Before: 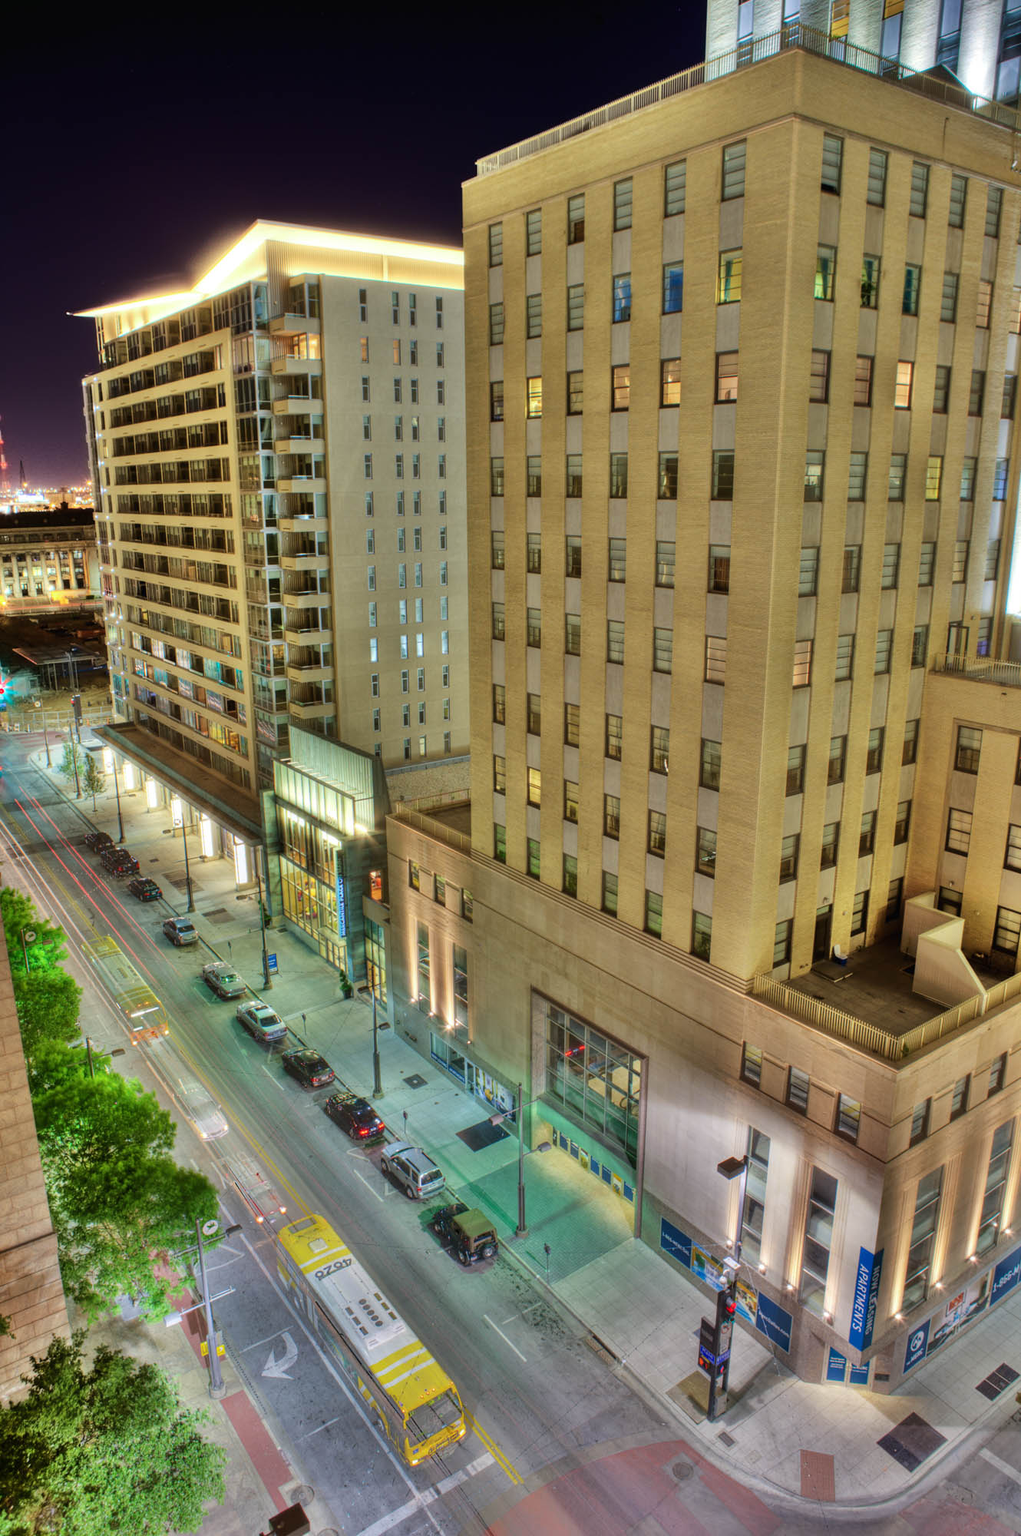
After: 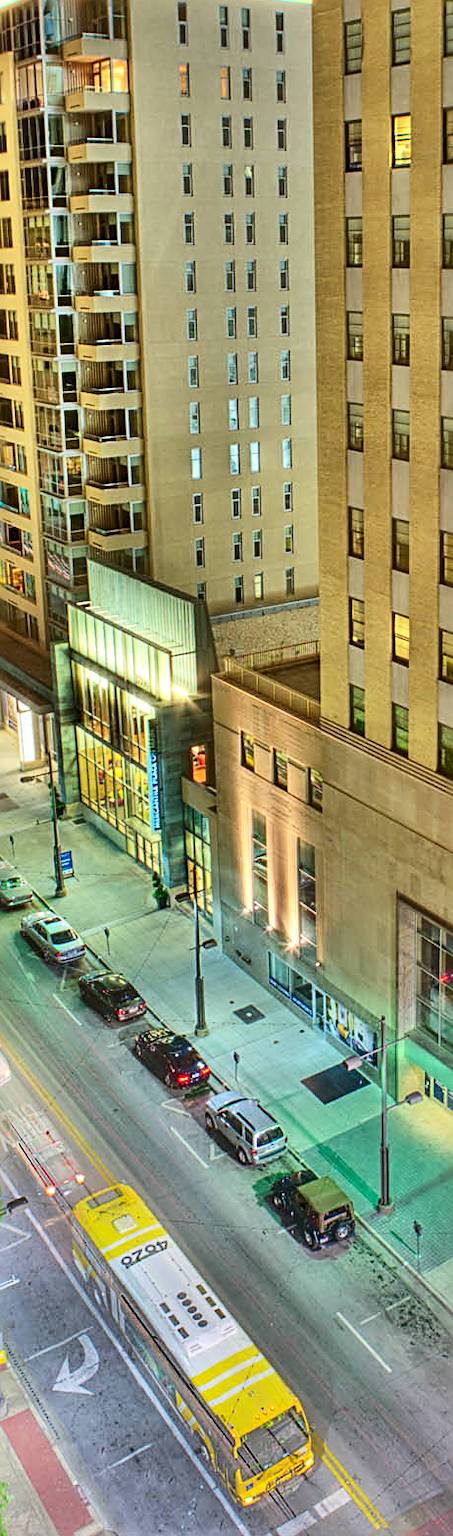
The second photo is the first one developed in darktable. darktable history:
crop and rotate: left 21.64%, top 18.718%, right 43.593%, bottom 2.977%
sharpen: radius 2.572, amount 0.697
contrast brightness saturation: contrast 0.233, brightness 0.114, saturation 0.285
tone equalizer: edges refinement/feathering 500, mask exposure compensation -1.57 EV, preserve details no
